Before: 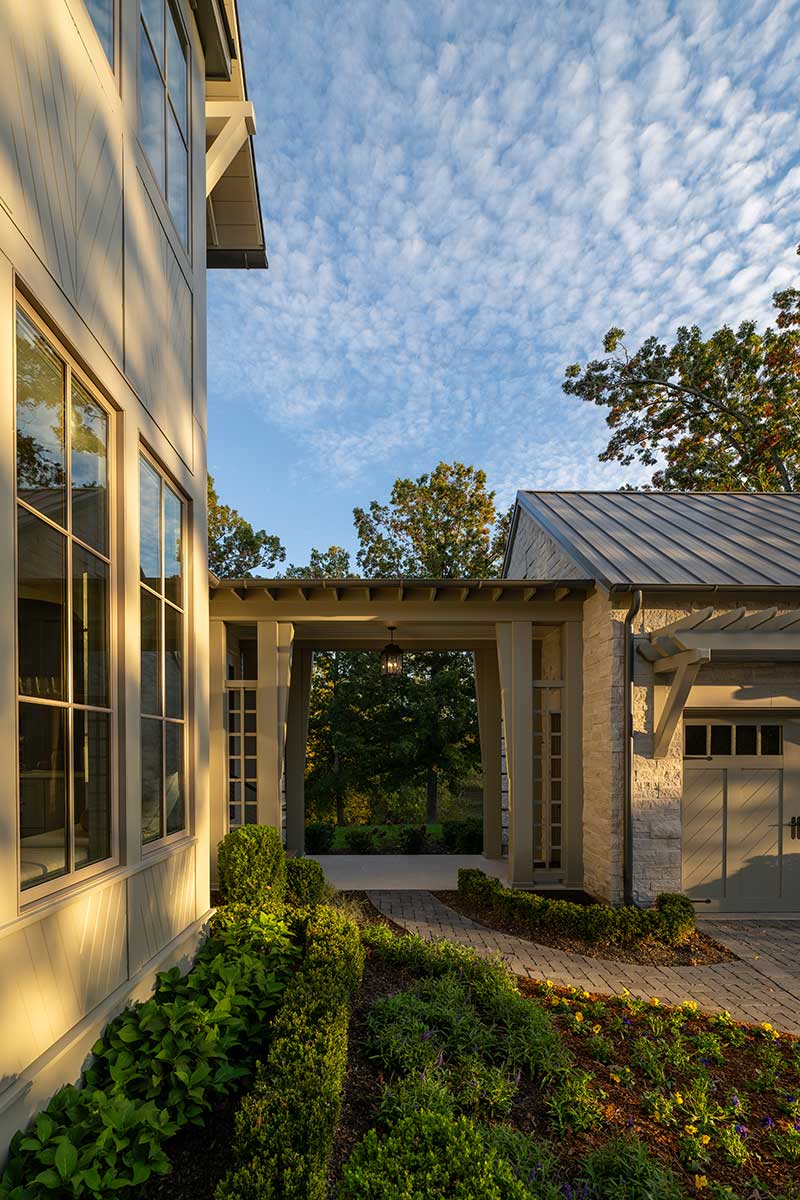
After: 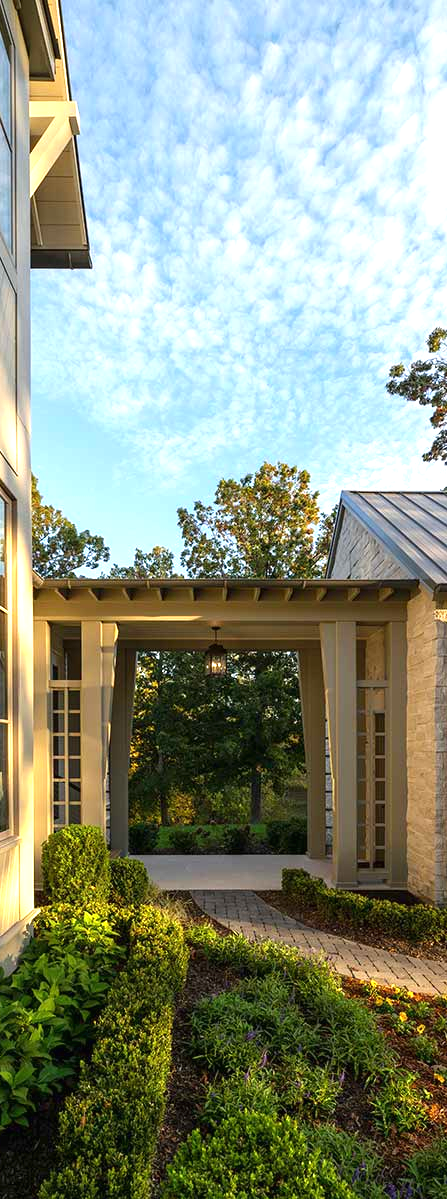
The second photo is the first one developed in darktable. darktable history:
crop: left 22.031%, right 22.064%, bottom 0.005%
exposure: black level correction 0, exposure 1.001 EV, compensate highlight preservation false
